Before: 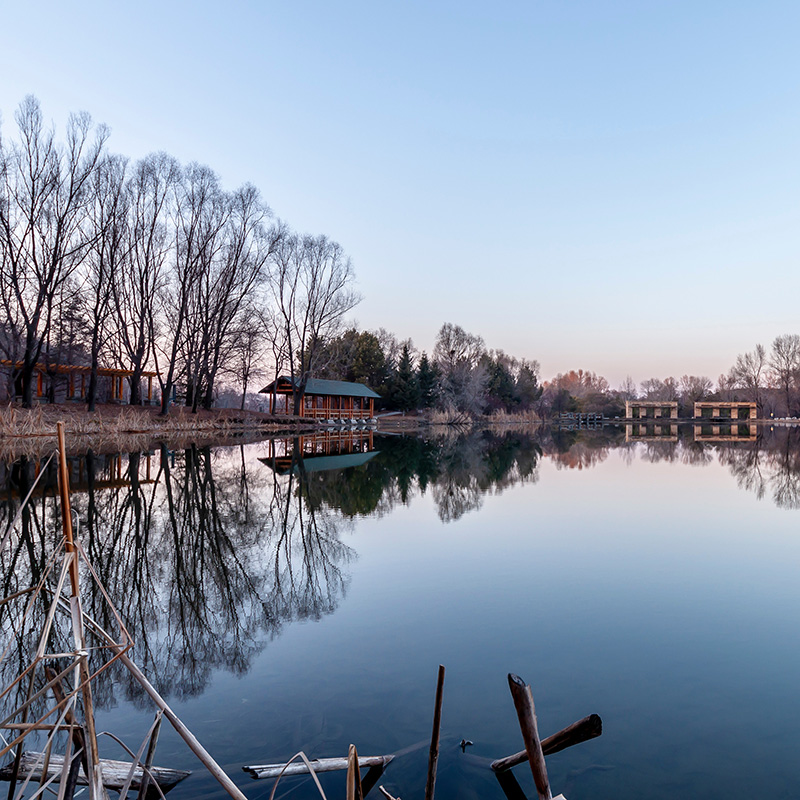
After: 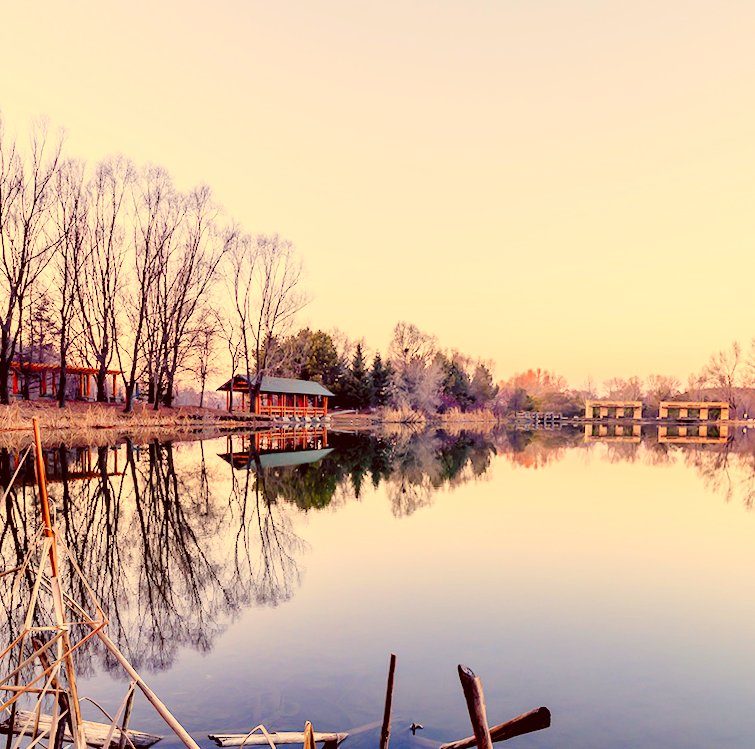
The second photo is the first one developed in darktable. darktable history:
levels: levels [0.008, 0.318, 0.836]
rotate and perspective: rotation 0.062°, lens shift (vertical) 0.115, lens shift (horizontal) -0.133, crop left 0.047, crop right 0.94, crop top 0.061, crop bottom 0.94
color correction: highlights a* 10.12, highlights b* 39.04, shadows a* 14.62, shadows b* 3.37
filmic rgb: black relative exposure -8.54 EV, white relative exposure 5.52 EV, hardness 3.39, contrast 1.016
